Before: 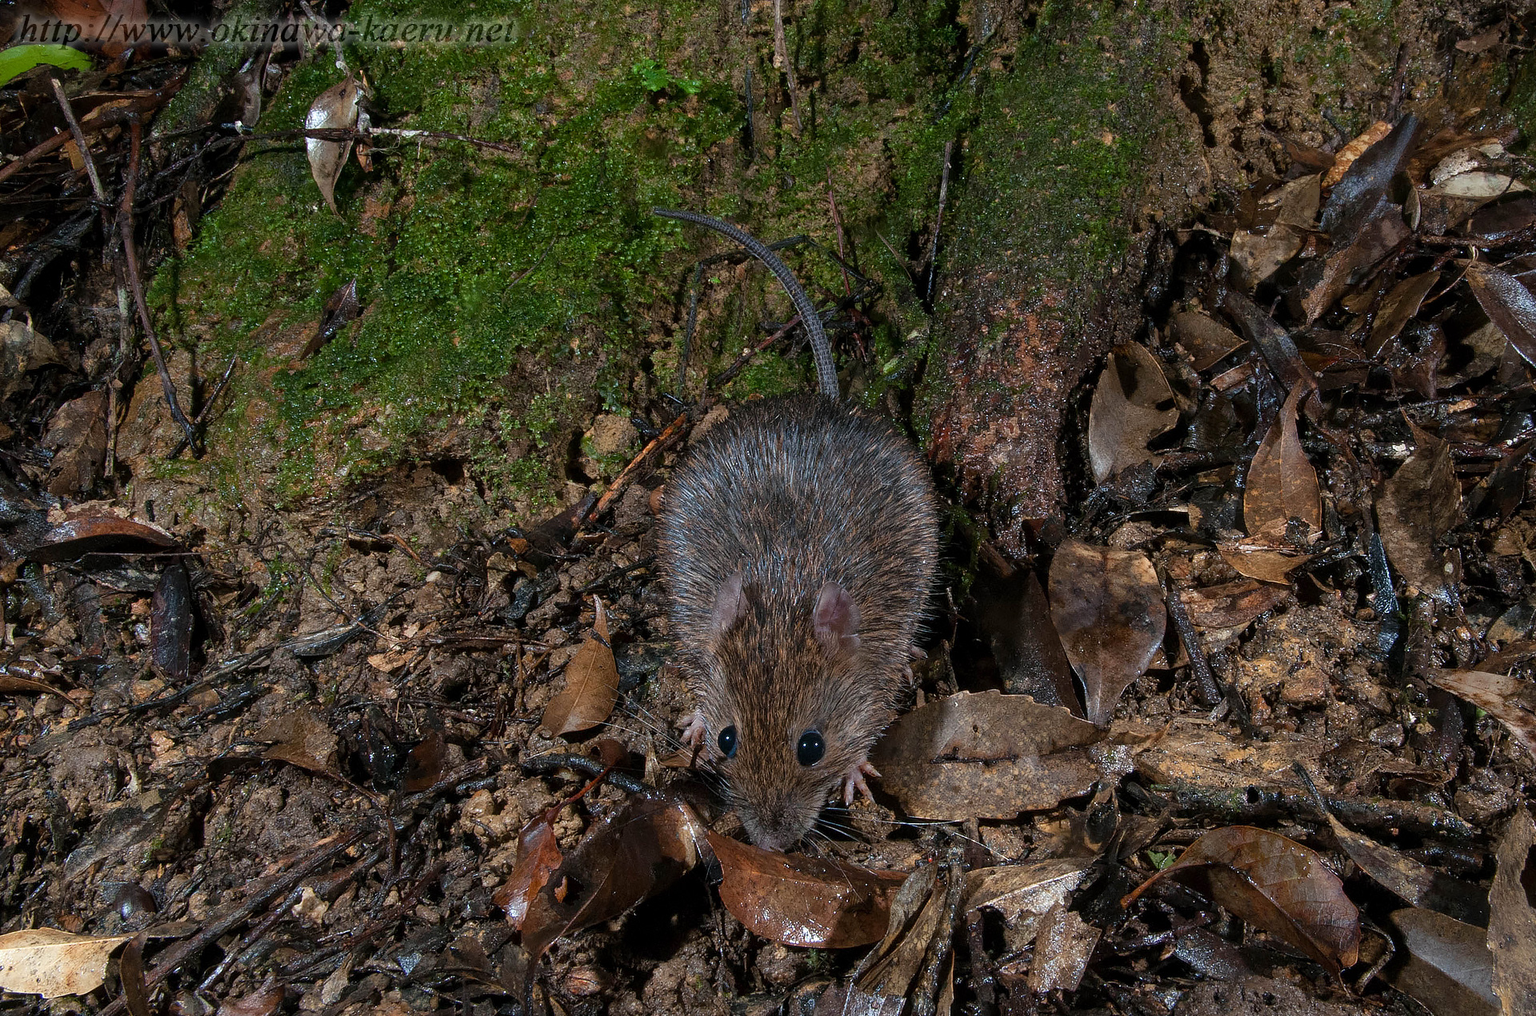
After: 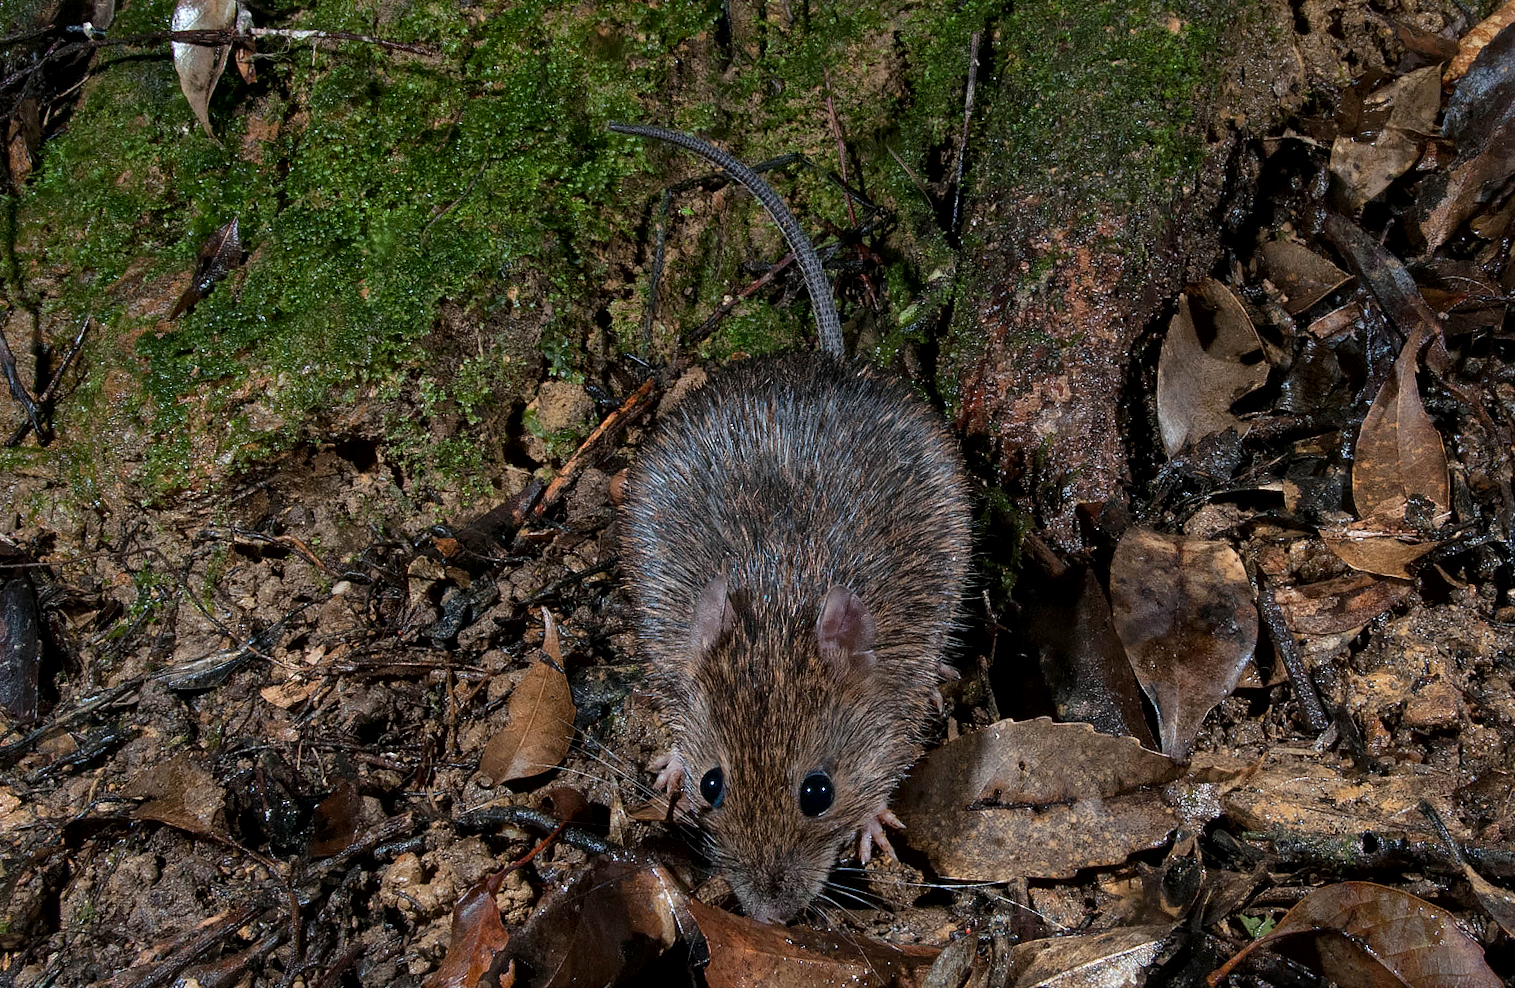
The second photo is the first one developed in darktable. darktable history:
crop and rotate: left 10.071%, top 10.071%, right 10.02%, bottom 10.02%
rotate and perspective: rotation -1°, crop left 0.011, crop right 0.989, crop top 0.025, crop bottom 0.975
local contrast: mode bilateral grid, contrast 20, coarseness 50, detail 141%, midtone range 0.2
tone equalizer: on, module defaults
